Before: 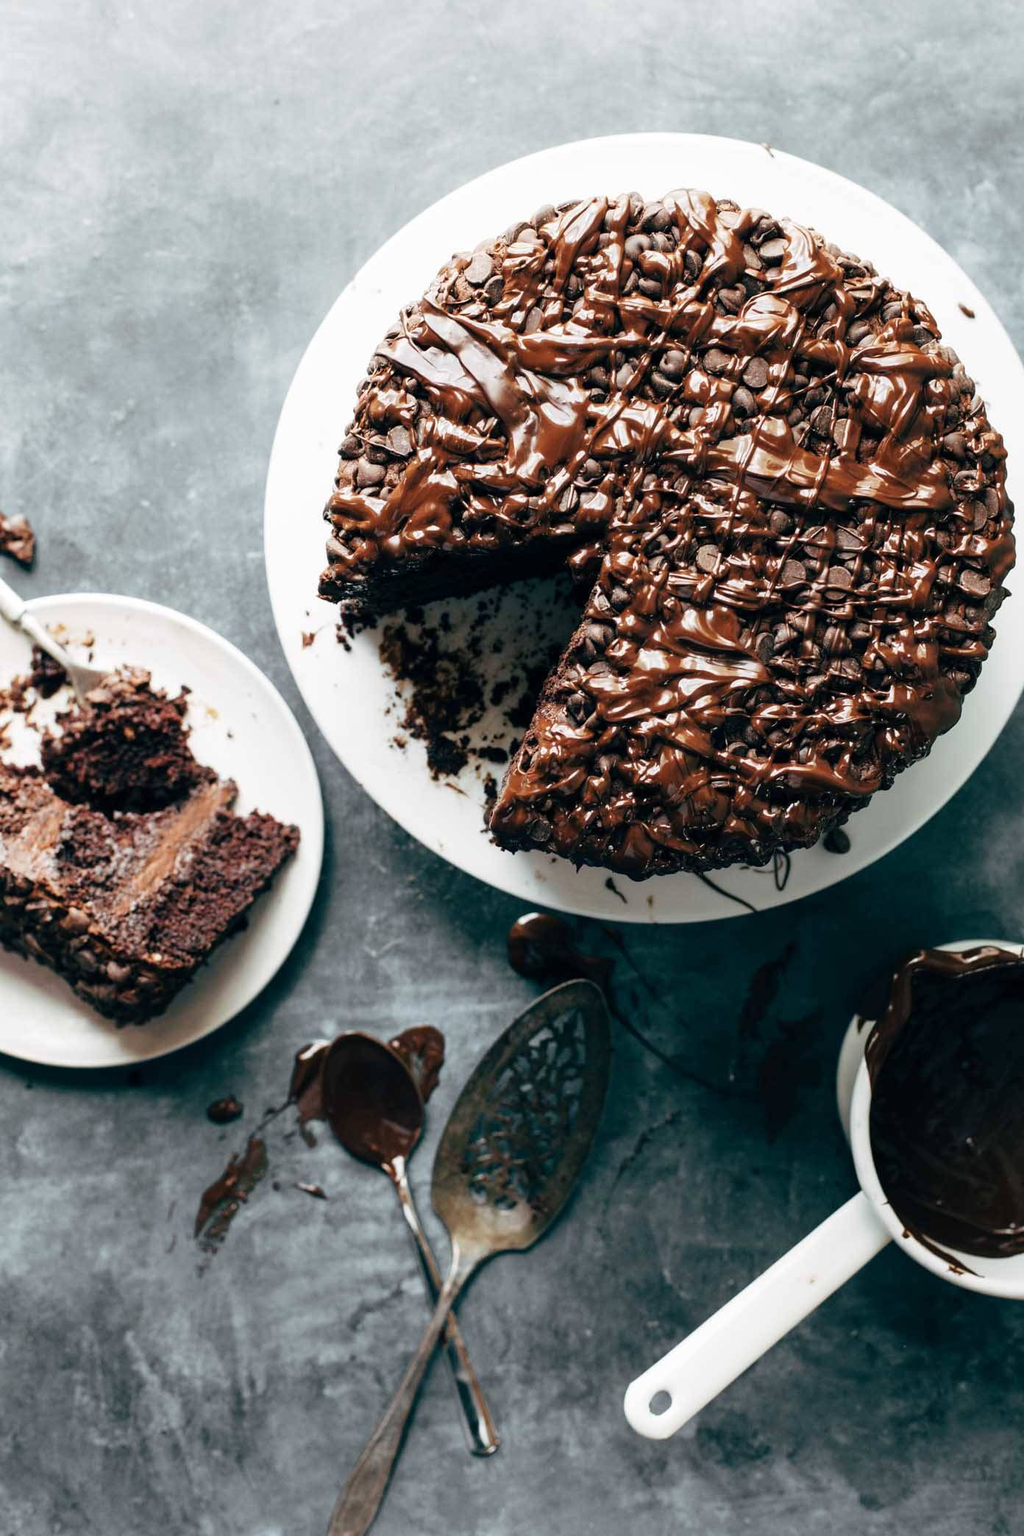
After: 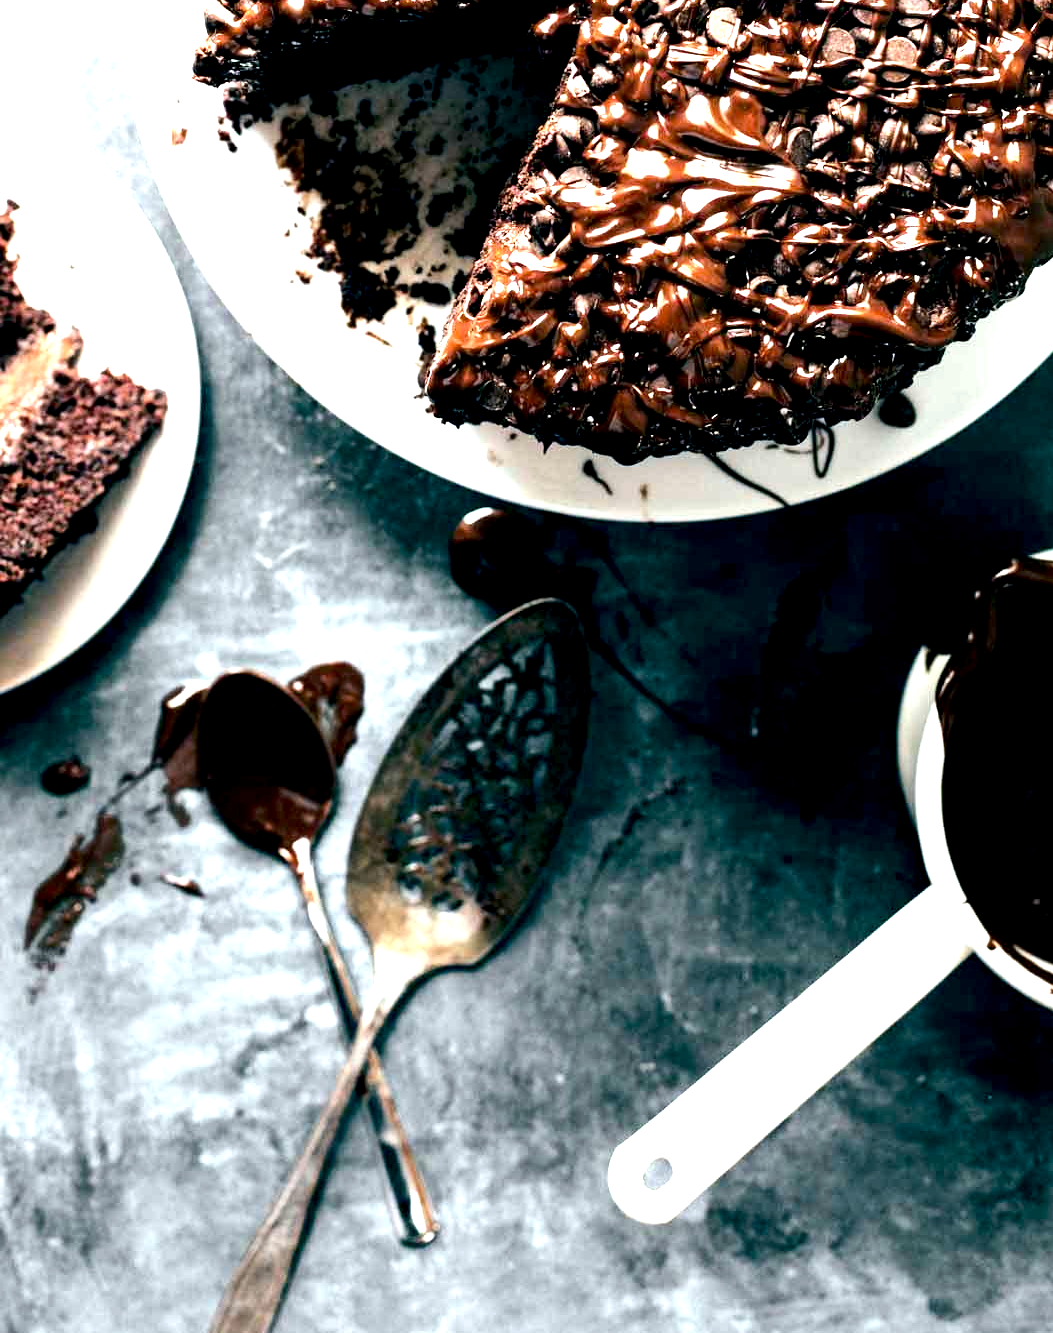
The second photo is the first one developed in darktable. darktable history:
crop and rotate: left 17.299%, top 35.115%, right 7.015%, bottom 1.024%
tone equalizer: -8 EV -0.75 EV, -7 EV -0.7 EV, -6 EV -0.6 EV, -5 EV -0.4 EV, -3 EV 0.4 EV, -2 EV 0.6 EV, -1 EV 0.7 EV, +0 EV 0.75 EV, edges refinement/feathering 500, mask exposure compensation -1.57 EV, preserve details no
exposure: black level correction 0.011, exposure 1.088 EV, compensate exposure bias true, compensate highlight preservation false
